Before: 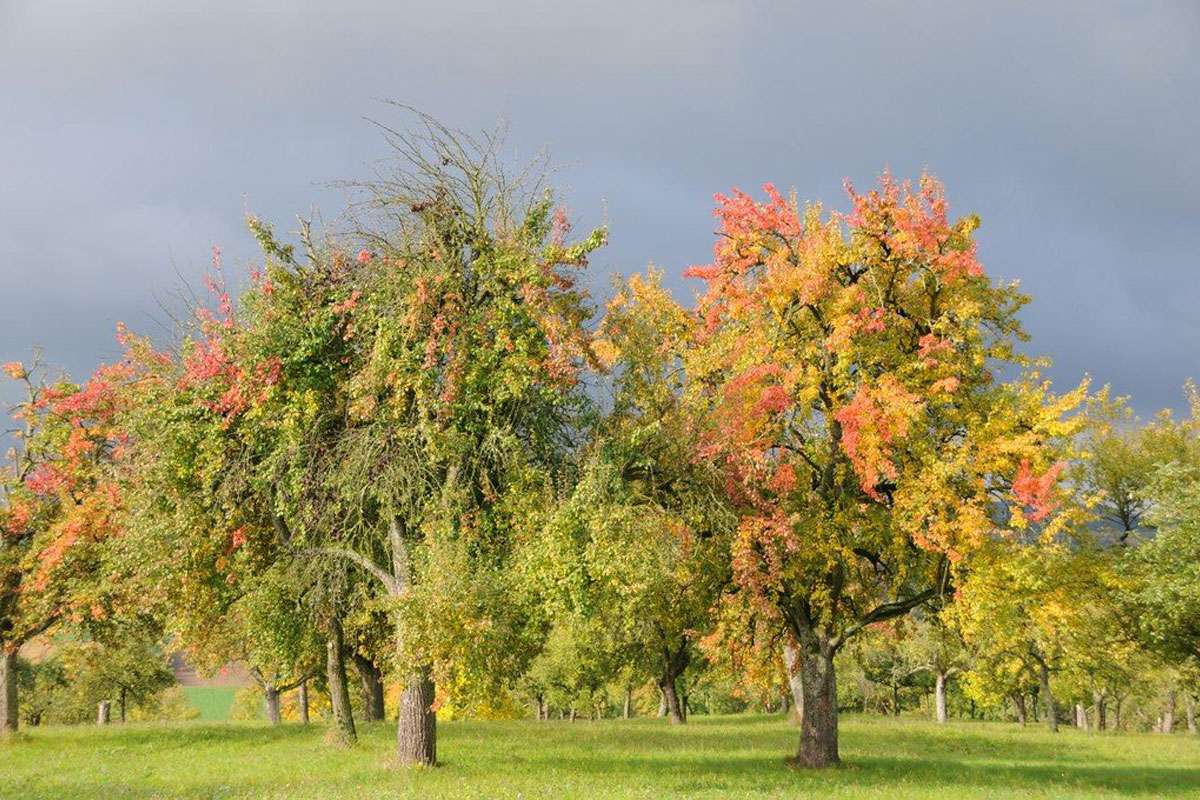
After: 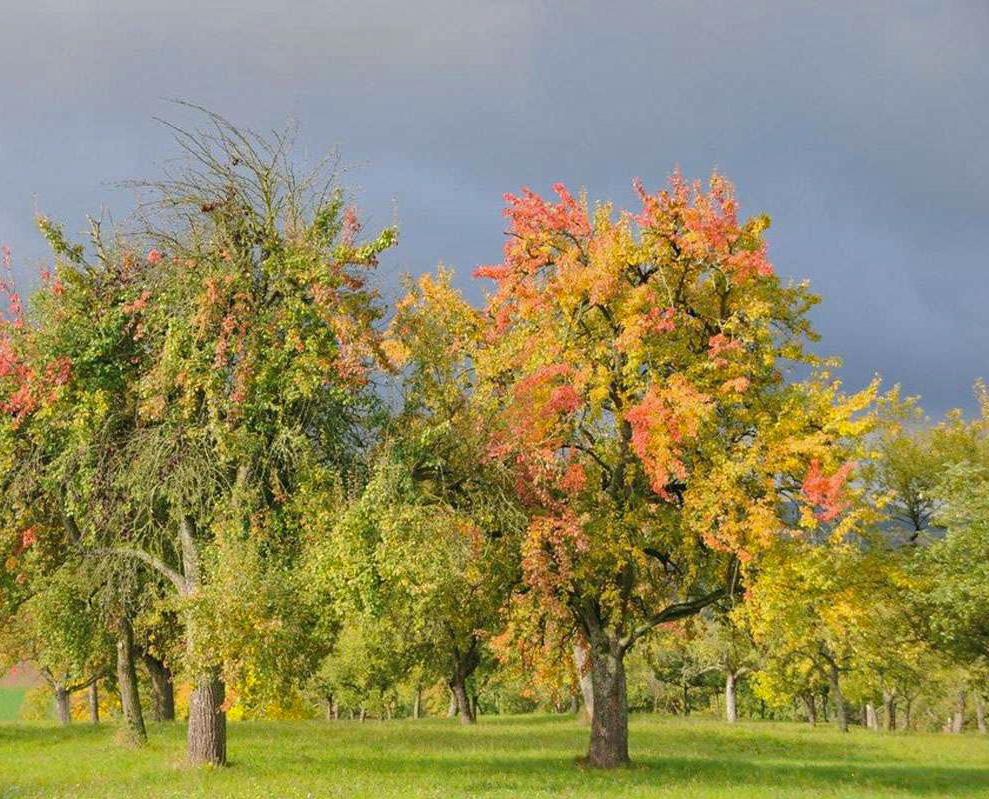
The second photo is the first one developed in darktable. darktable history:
crop: left 17.582%, bottom 0.031%
haze removal: compatibility mode true, adaptive false
shadows and highlights: on, module defaults
